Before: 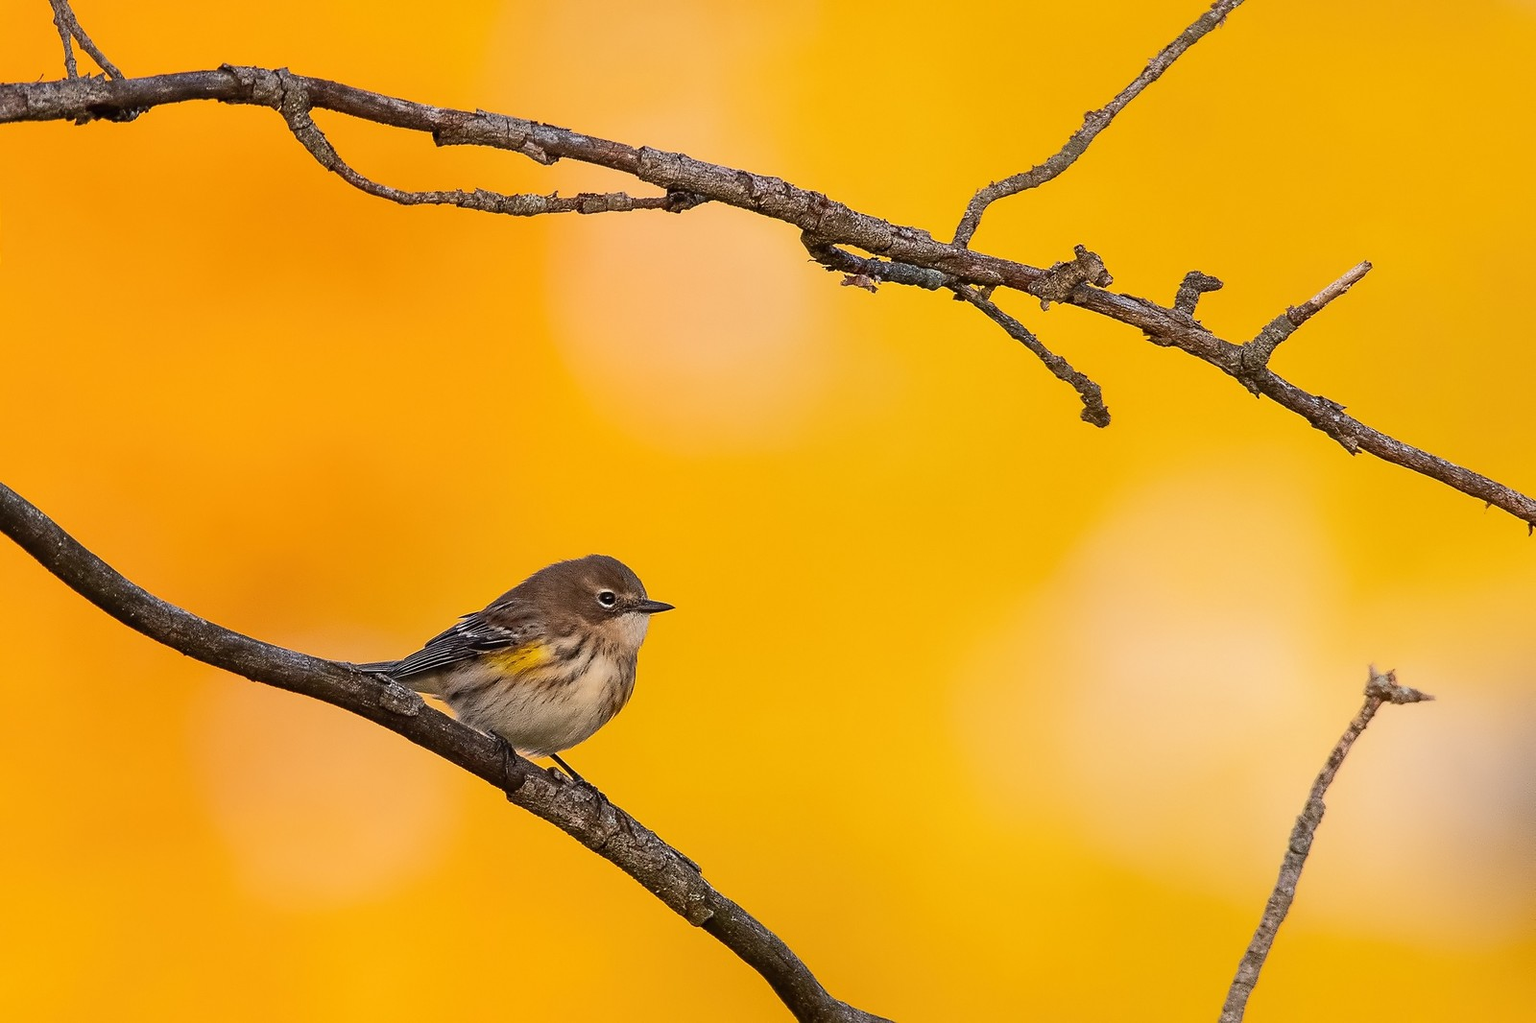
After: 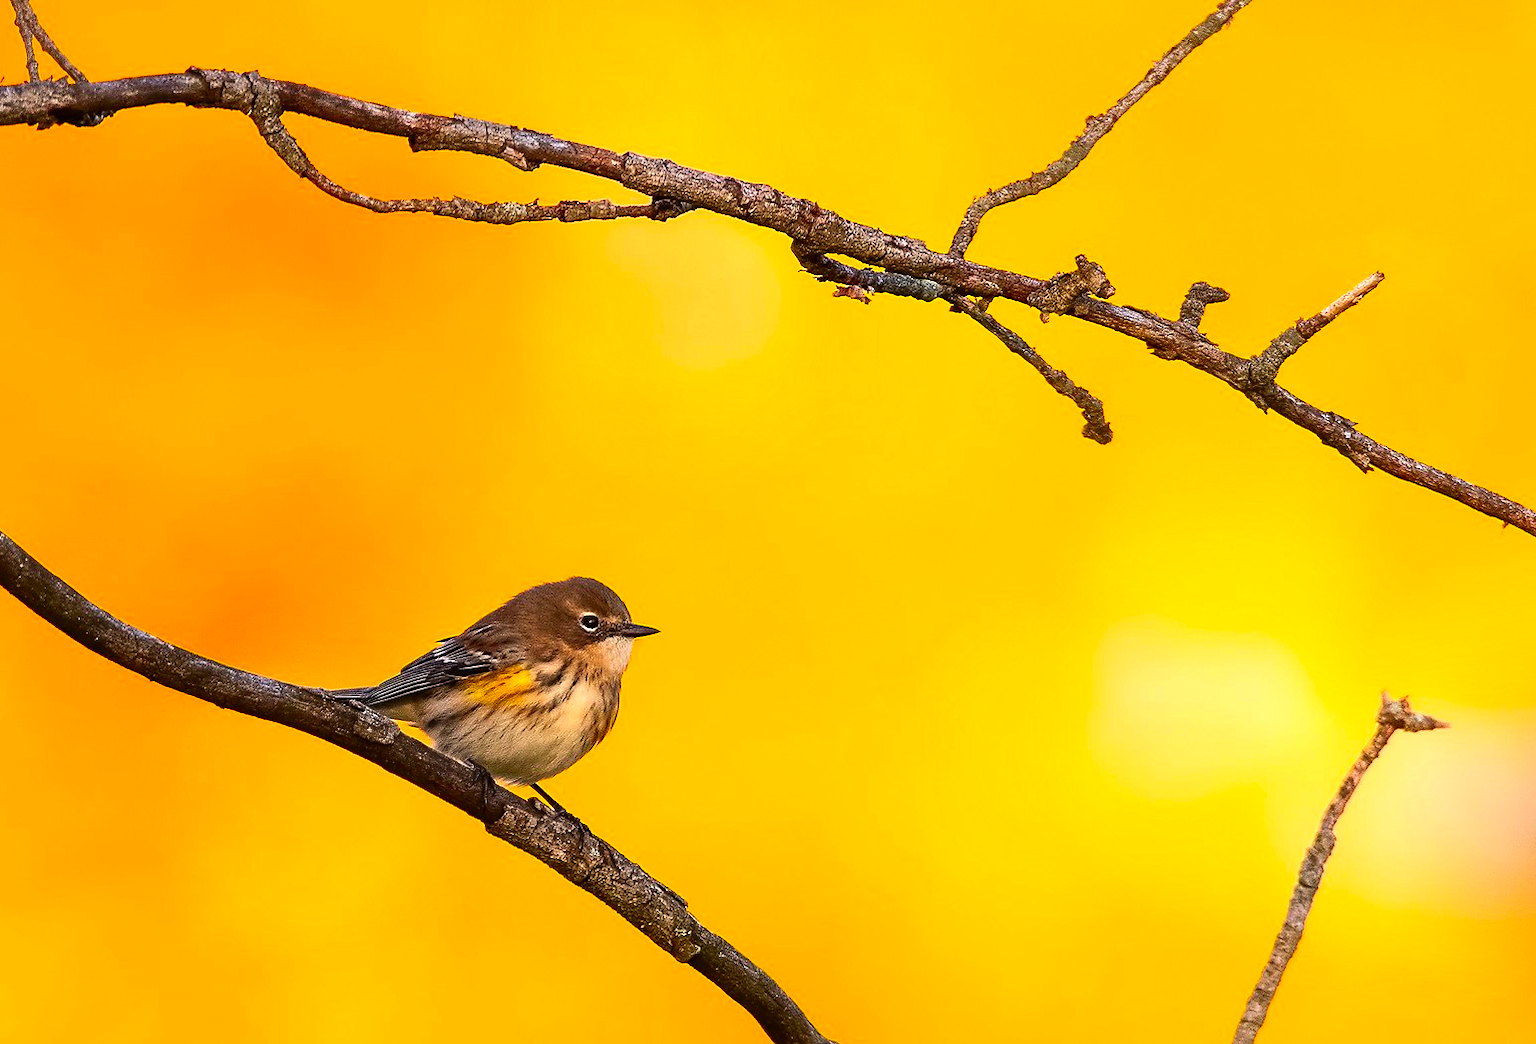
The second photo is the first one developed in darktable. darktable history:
color correction: highlights b* 0.007, saturation 1.76
crop and rotate: left 2.62%, right 1.077%, bottom 1.774%
tone equalizer: -8 EV -0.713 EV, -7 EV -0.692 EV, -6 EV -0.629 EV, -5 EV -0.419 EV, -3 EV 0.376 EV, -2 EV 0.6 EV, -1 EV 0.691 EV, +0 EV 0.732 EV, edges refinement/feathering 500, mask exposure compensation -1.57 EV, preserve details guided filter
